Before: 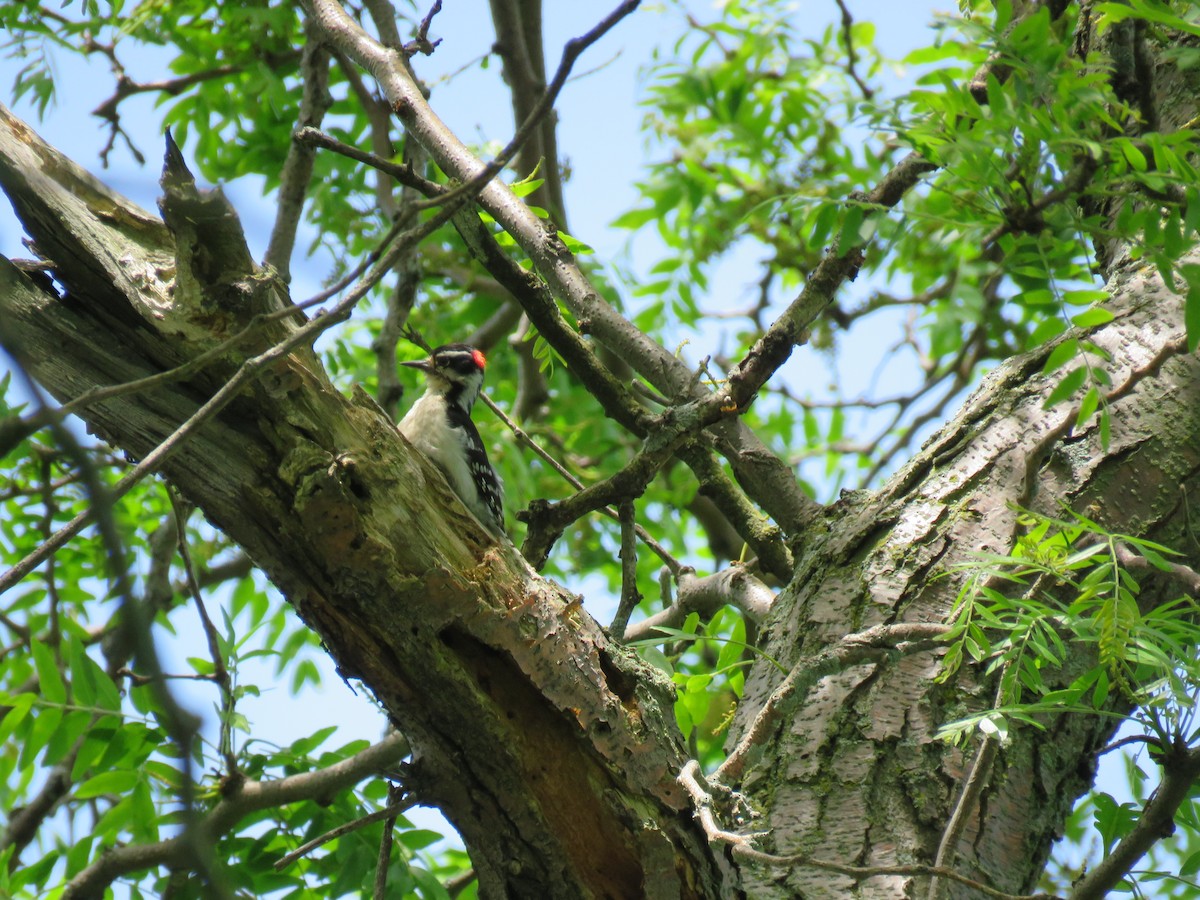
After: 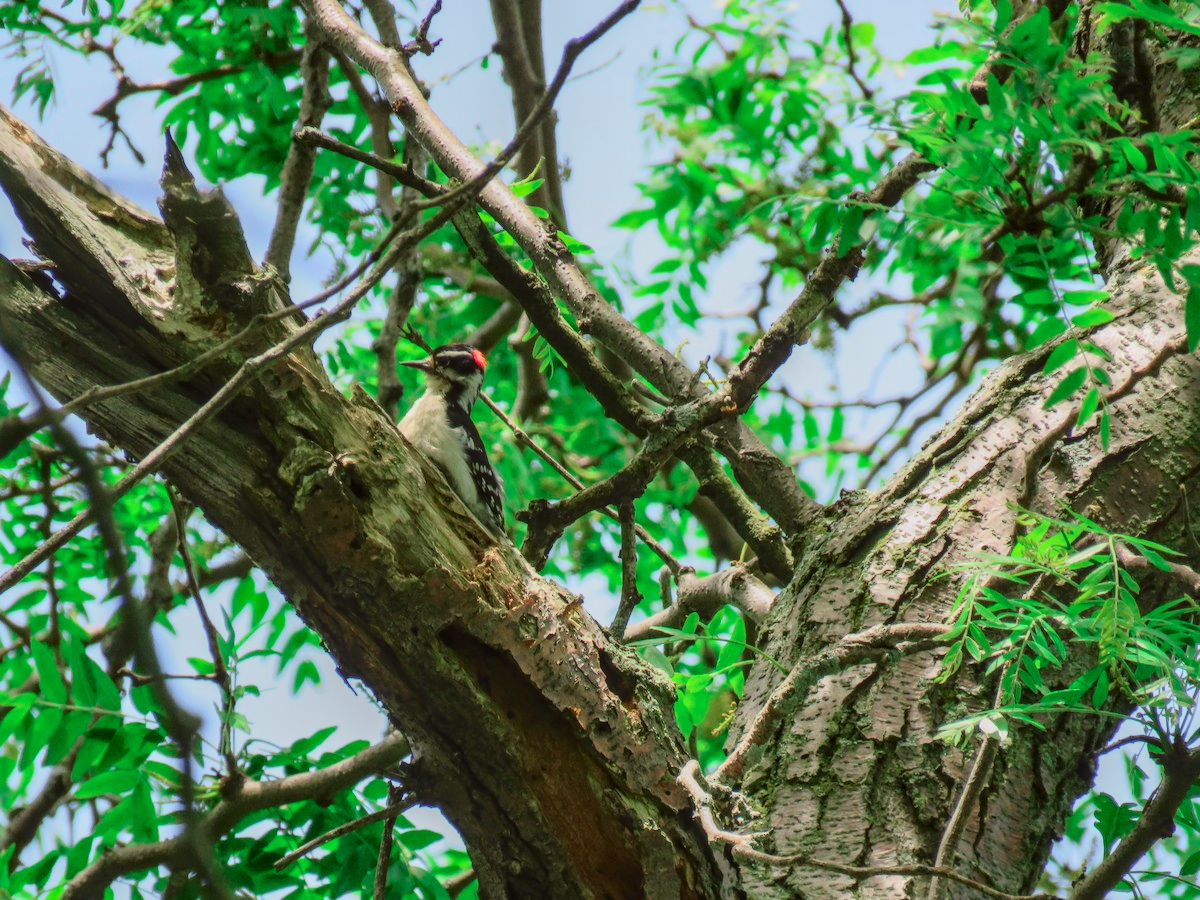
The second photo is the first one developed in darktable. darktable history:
tone curve: curves: ch0 [(0, 0.019) (0.204, 0.162) (0.491, 0.519) (0.748, 0.765) (1, 0.919)]; ch1 [(0, 0) (0.201, 0.113) (0.372, 0.282) (0.443, 0.434) (0.496, 0.504) (0.566, 0.585) (0.761, 0.803) (1, 1)]; ch2 [(0, 0) (0.434, 0.447) (0.483, 0.487) (0.555, 0.563) (0.697, 0.68) (1, 1)], color space Lab, independent channels, preserve colors none
local contrast: highlights 2%, shadows 2%, detail 133%
